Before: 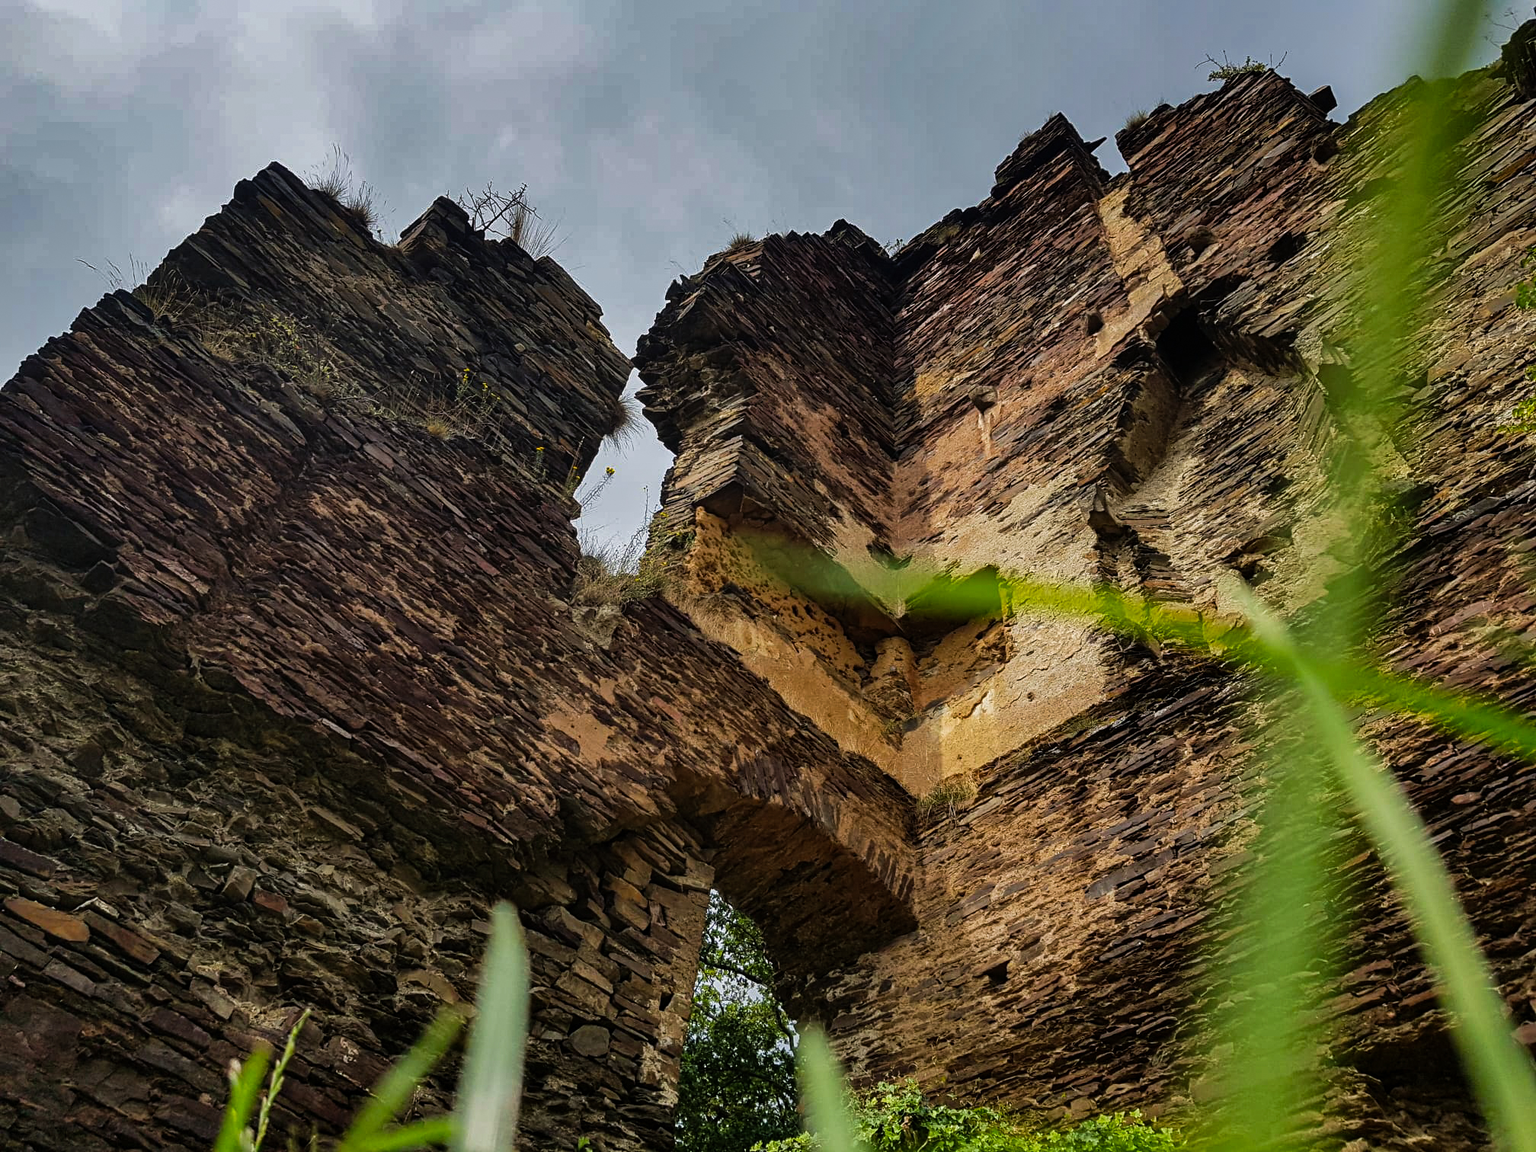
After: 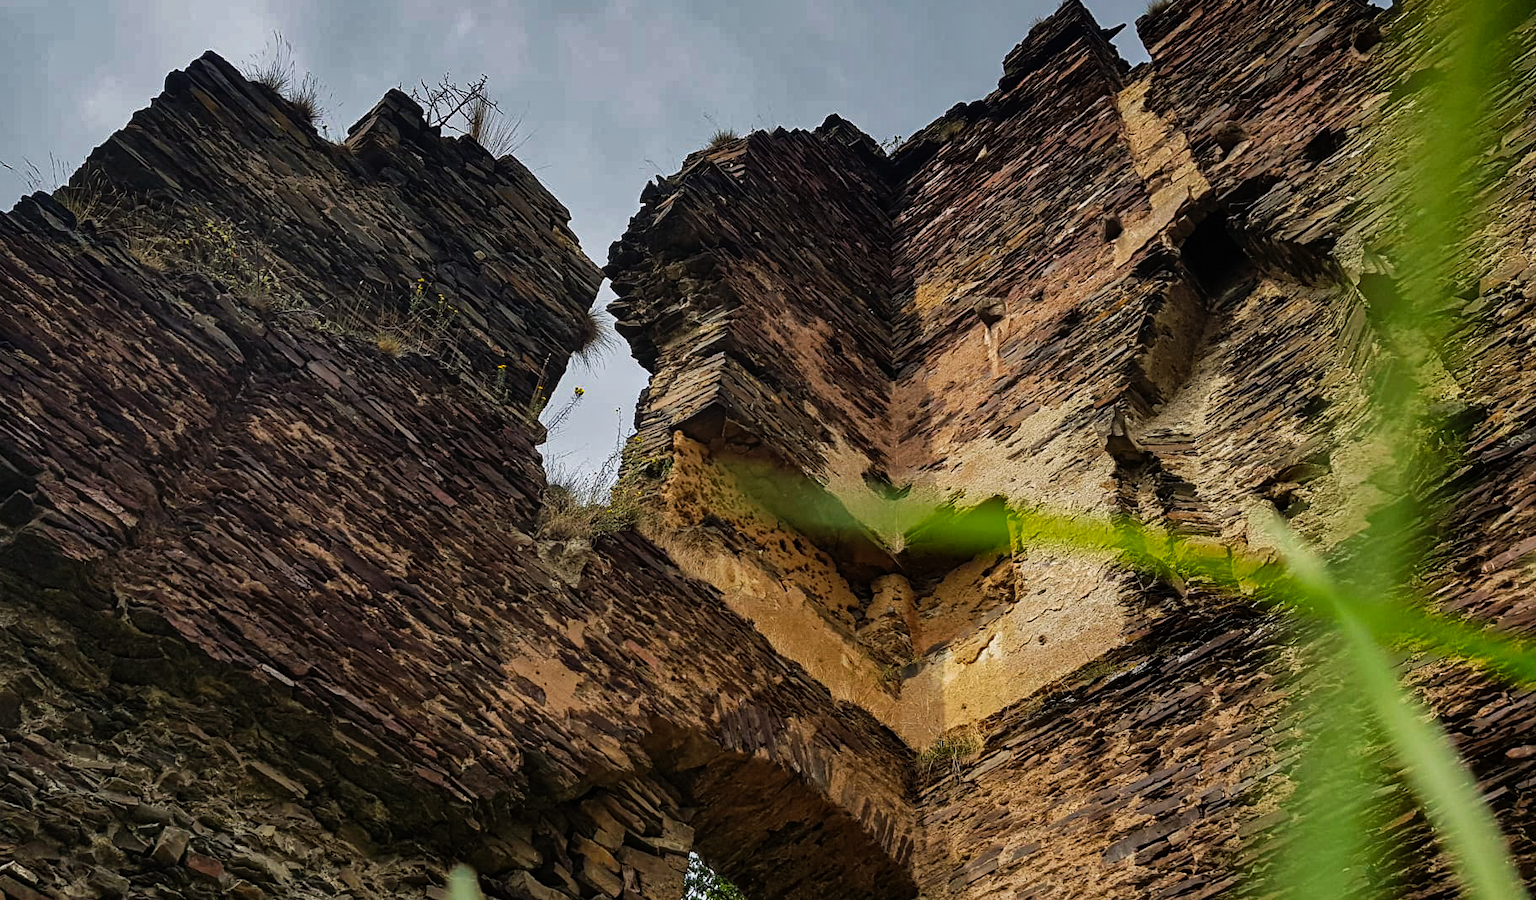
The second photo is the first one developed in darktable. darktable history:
crop: left 5.519%, top 10.098%, right 3.673%, bottom 18.906%
